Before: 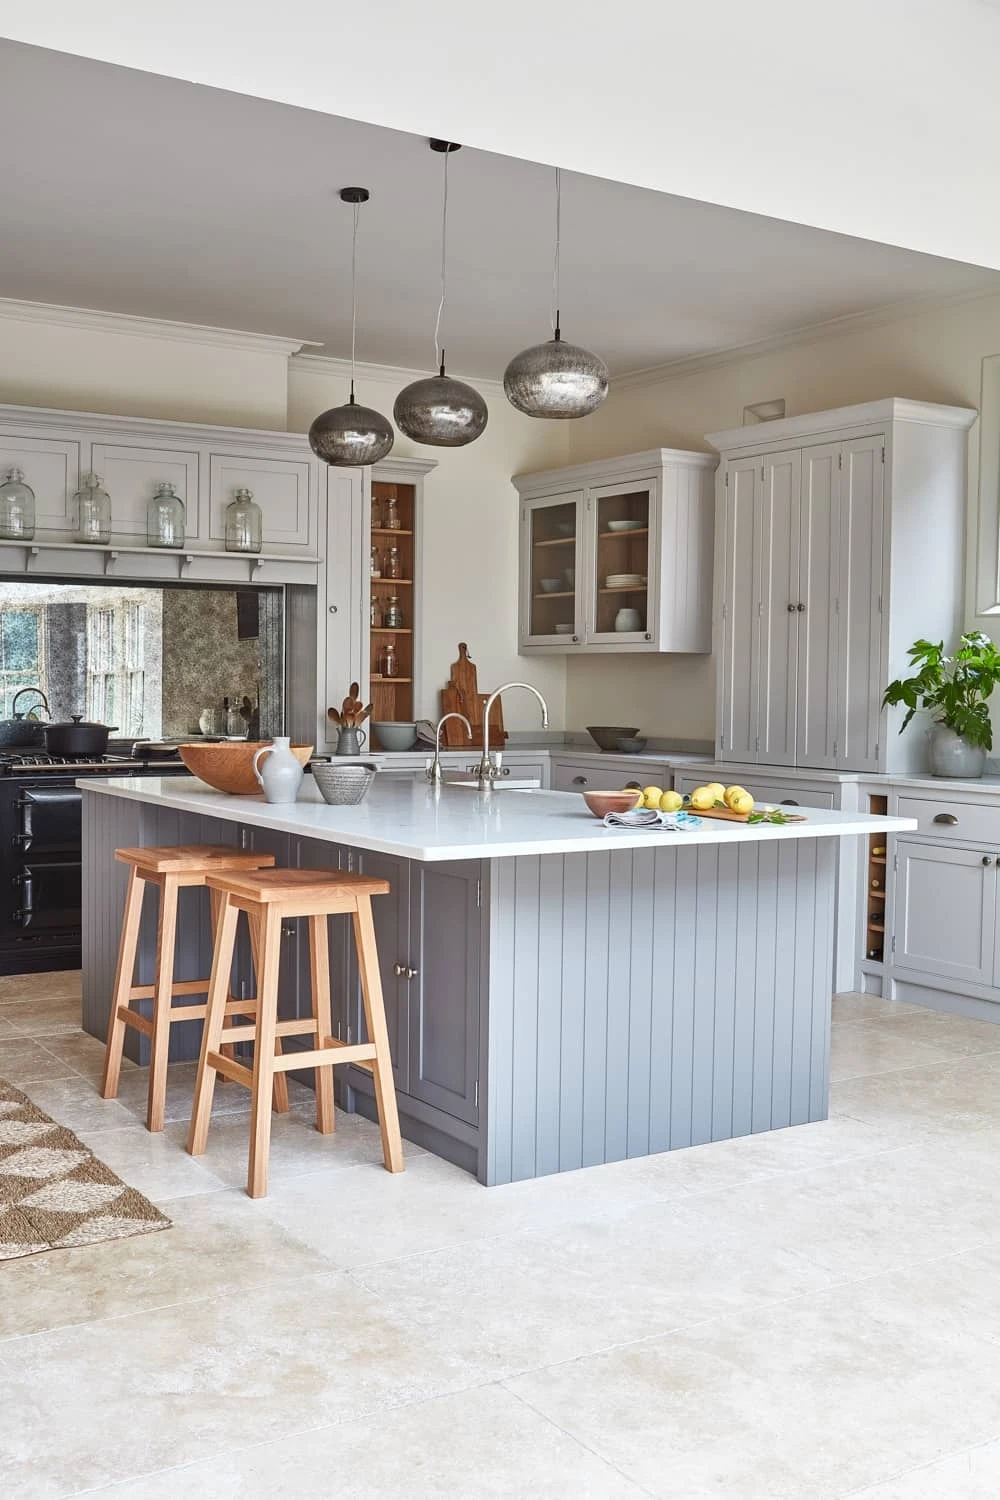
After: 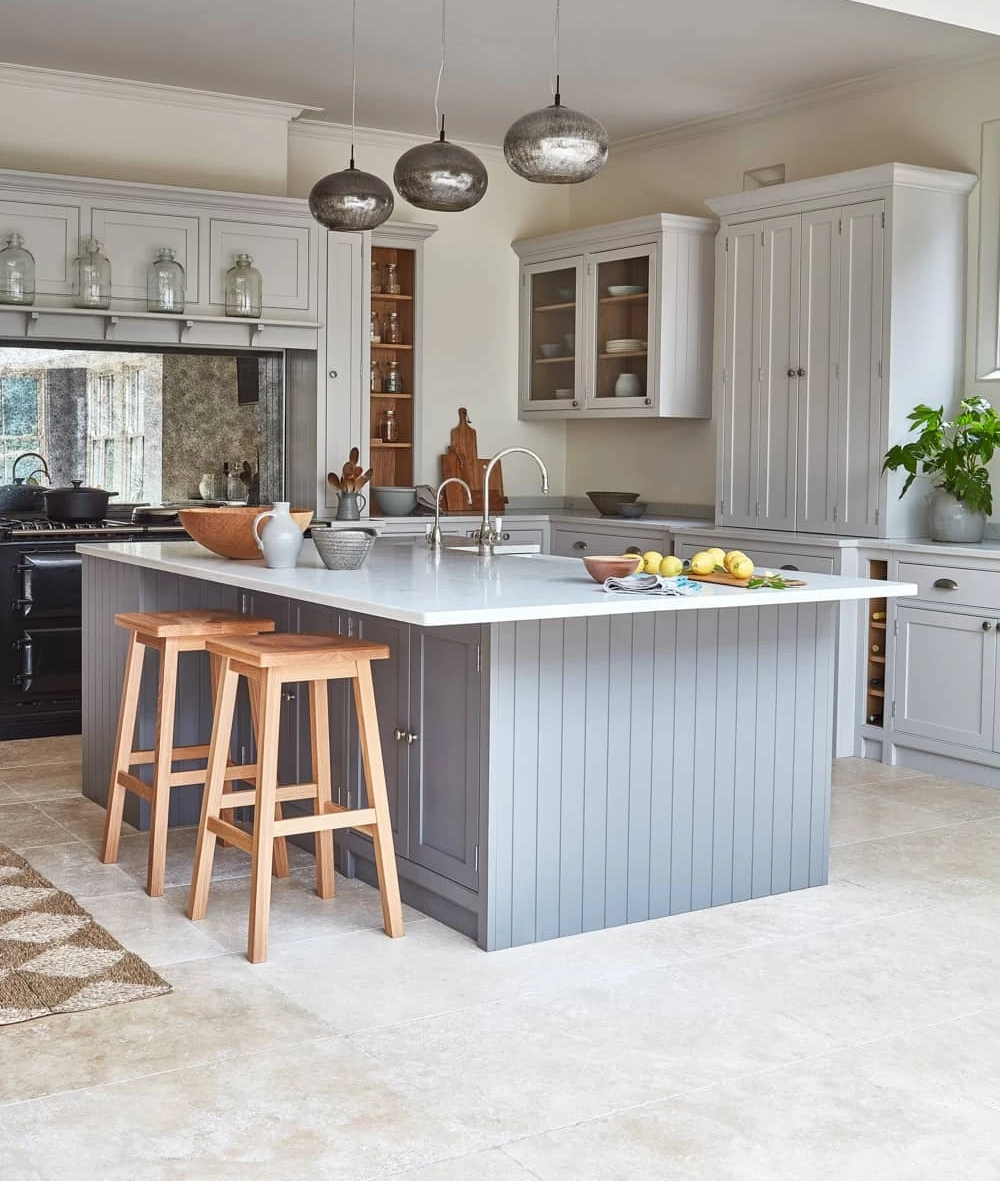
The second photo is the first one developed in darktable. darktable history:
crop and rotate: top 15.701%, bottom 5.546%
